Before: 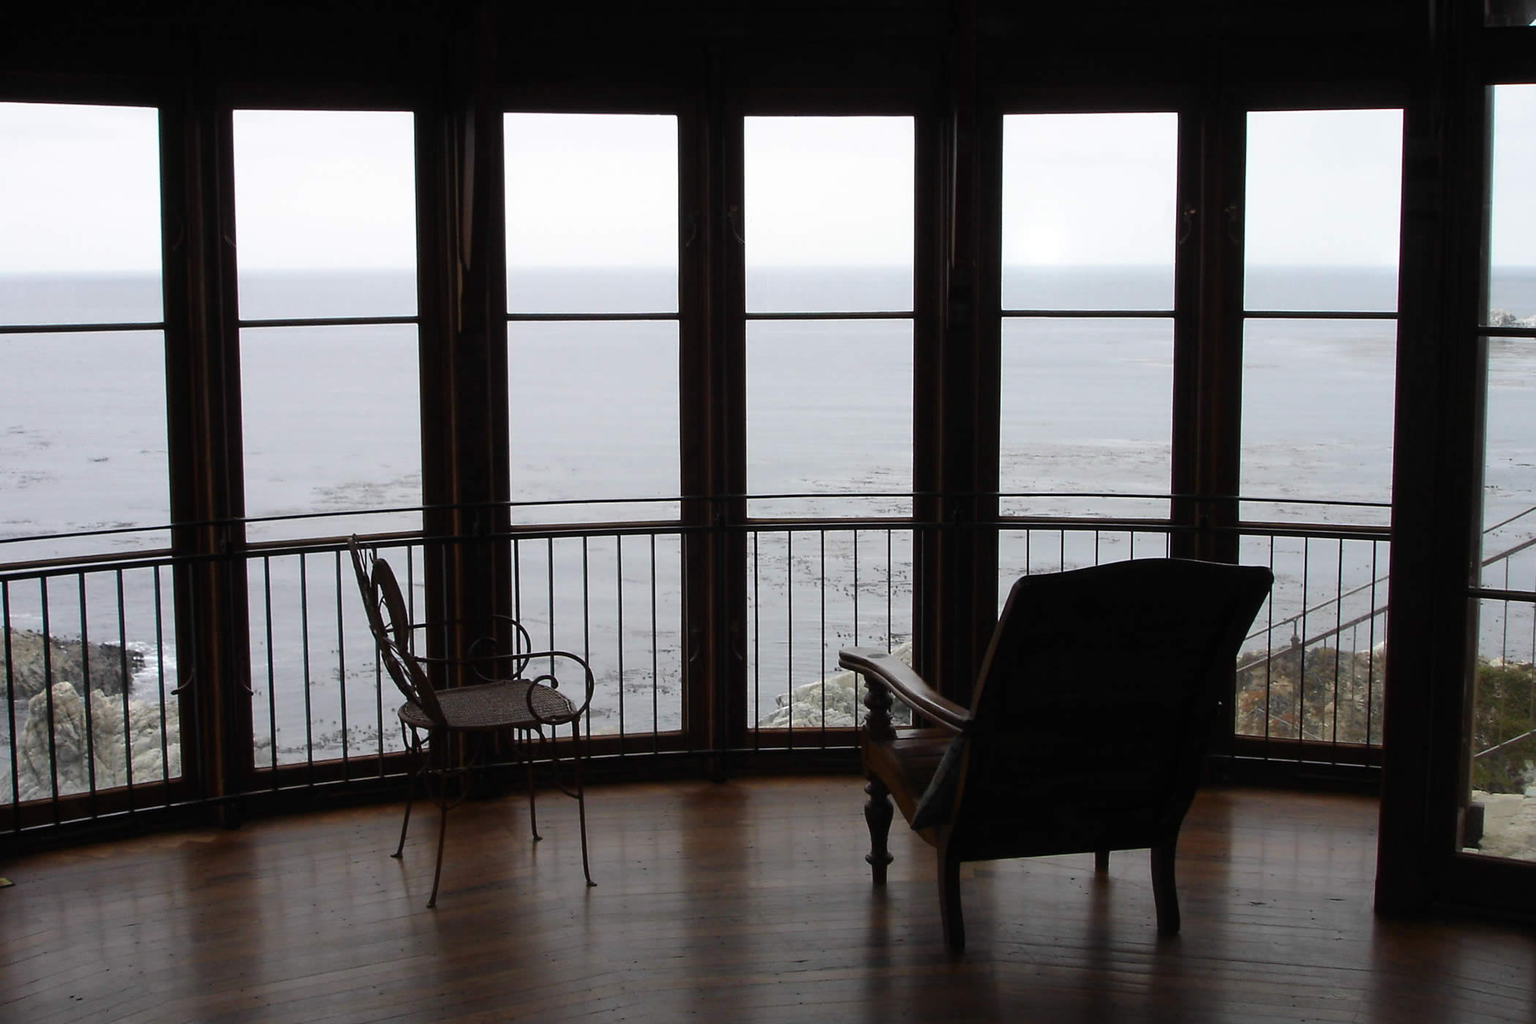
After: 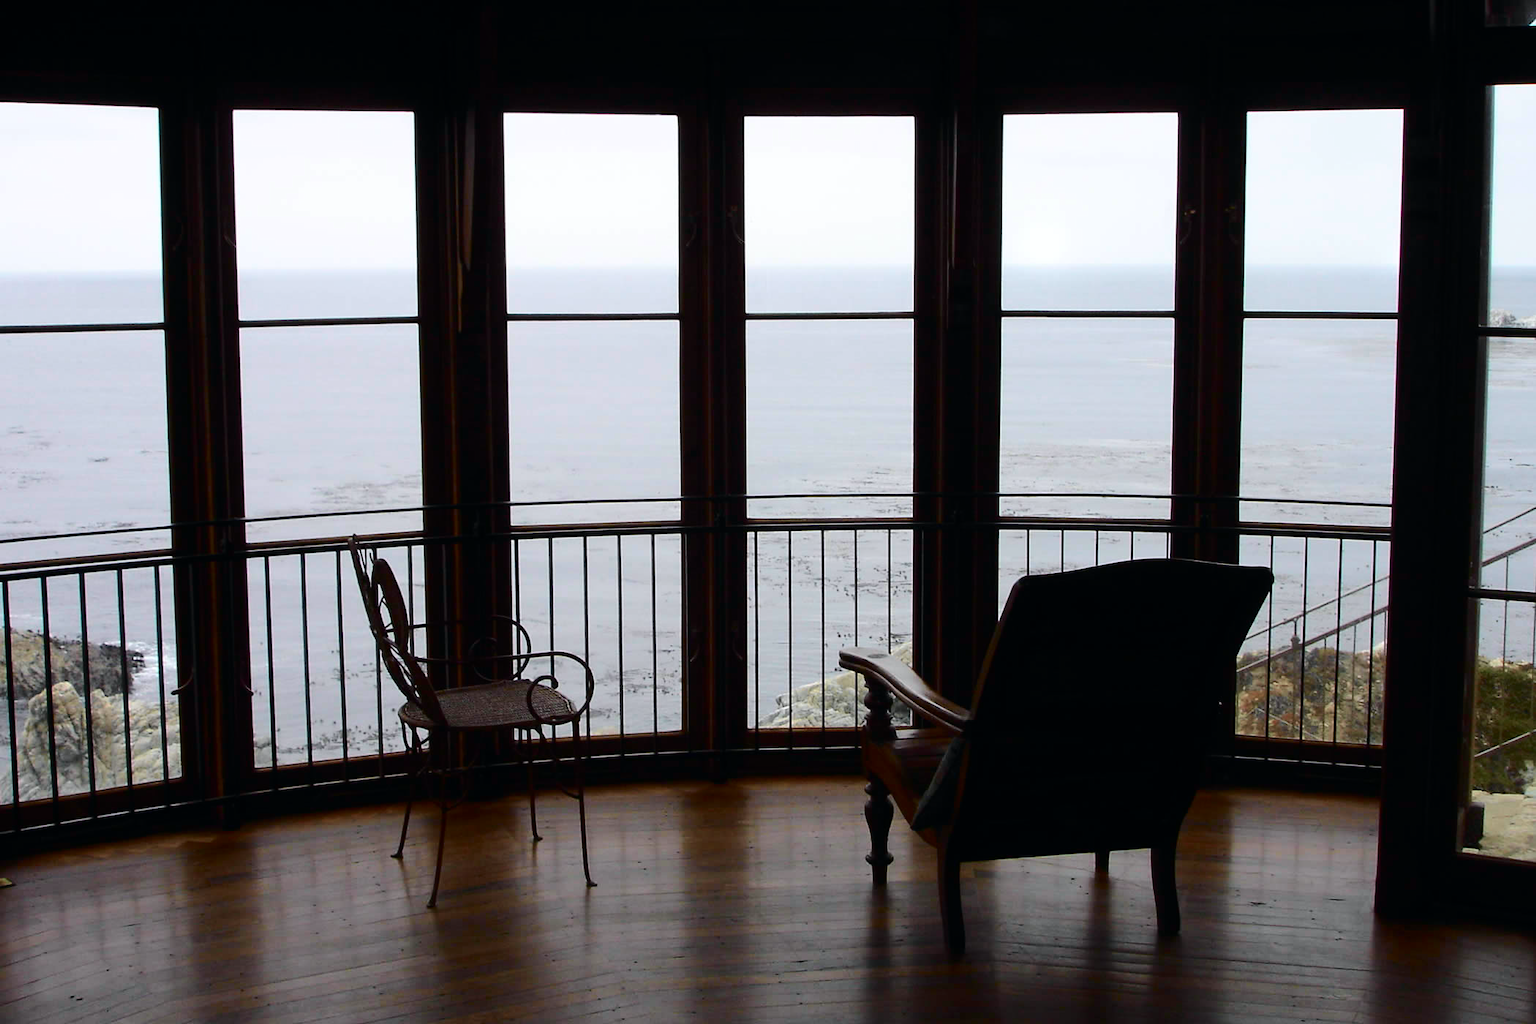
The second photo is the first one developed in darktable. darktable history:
tone curve: curves: ch0 [(0, 0) (0.033, 0.016) (0.171, 0.127) (0.33, 0.331) (0.432, 0.475) (0.601, 0.665) (0.843, 0.876) (1, 1)]; ch1 [(0, 0) (0.339, 0.349) (0.445, 0.42) (0.476, 0.47) (0.501, 0.499) (0.516, 0.525) (0.548, 0.563) (0.584, 0.633) (0.728, 0.746) (1, 1)]; ch2 [(0, 0) (0.327, 0.324) (0.417, 0.44) (0.46, 0.453) (0.502, 0.498) (0.517, 0.524) (0.53, 0.554) (0.579, 0.599) (0.745, 0.704) (1, 1)], color space Lab, independent channels, preserve colors none
